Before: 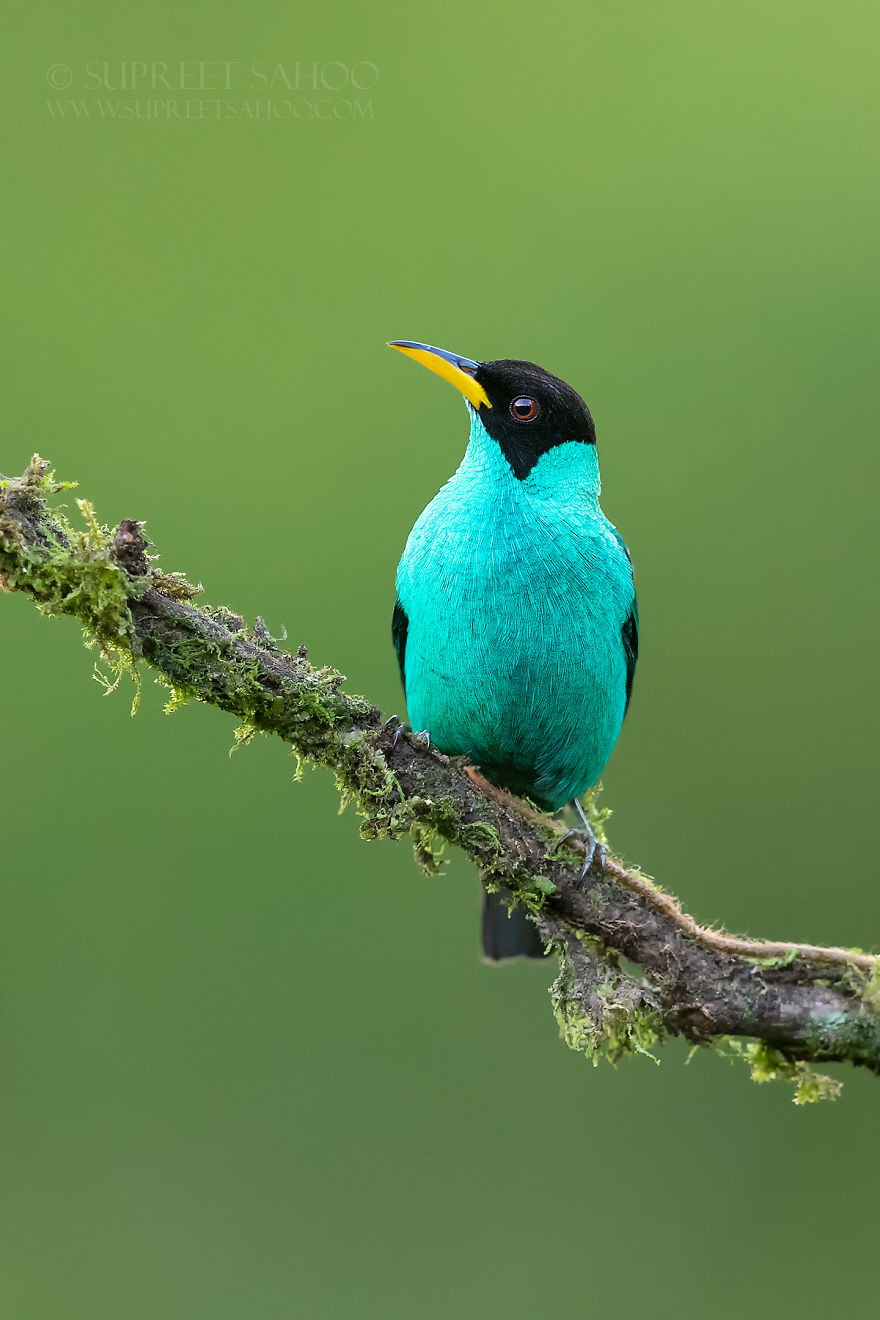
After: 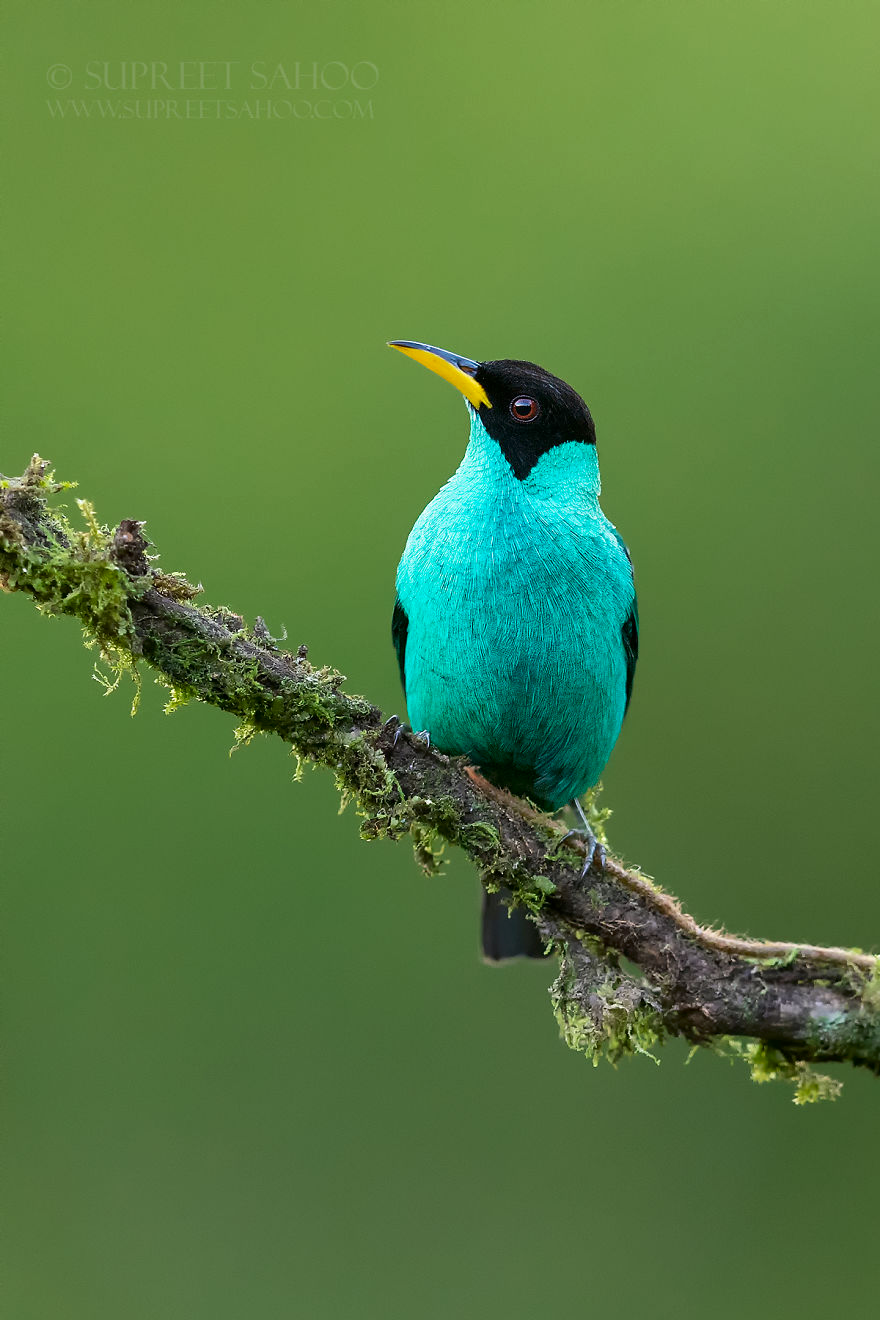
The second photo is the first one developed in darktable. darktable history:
contrast brightness saturation: brightness -0.093
